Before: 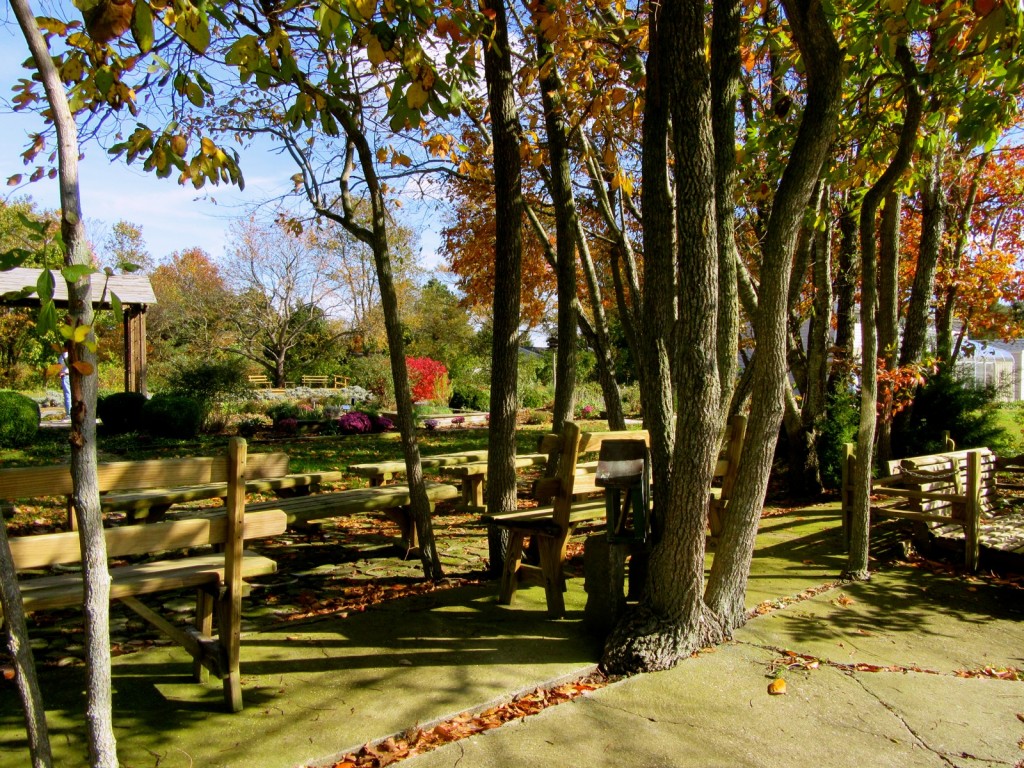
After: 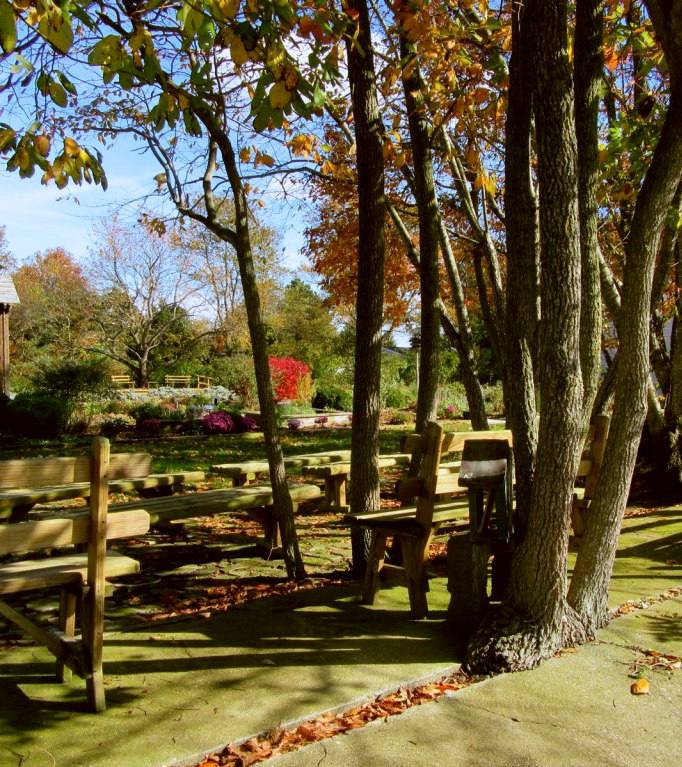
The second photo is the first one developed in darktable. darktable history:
color correction: highlights a* -3.28, highlights b* -6.24, shadows a* 3.1, shadows b* 5.19
crop and rotate: left 13.409%, right 19.924%
